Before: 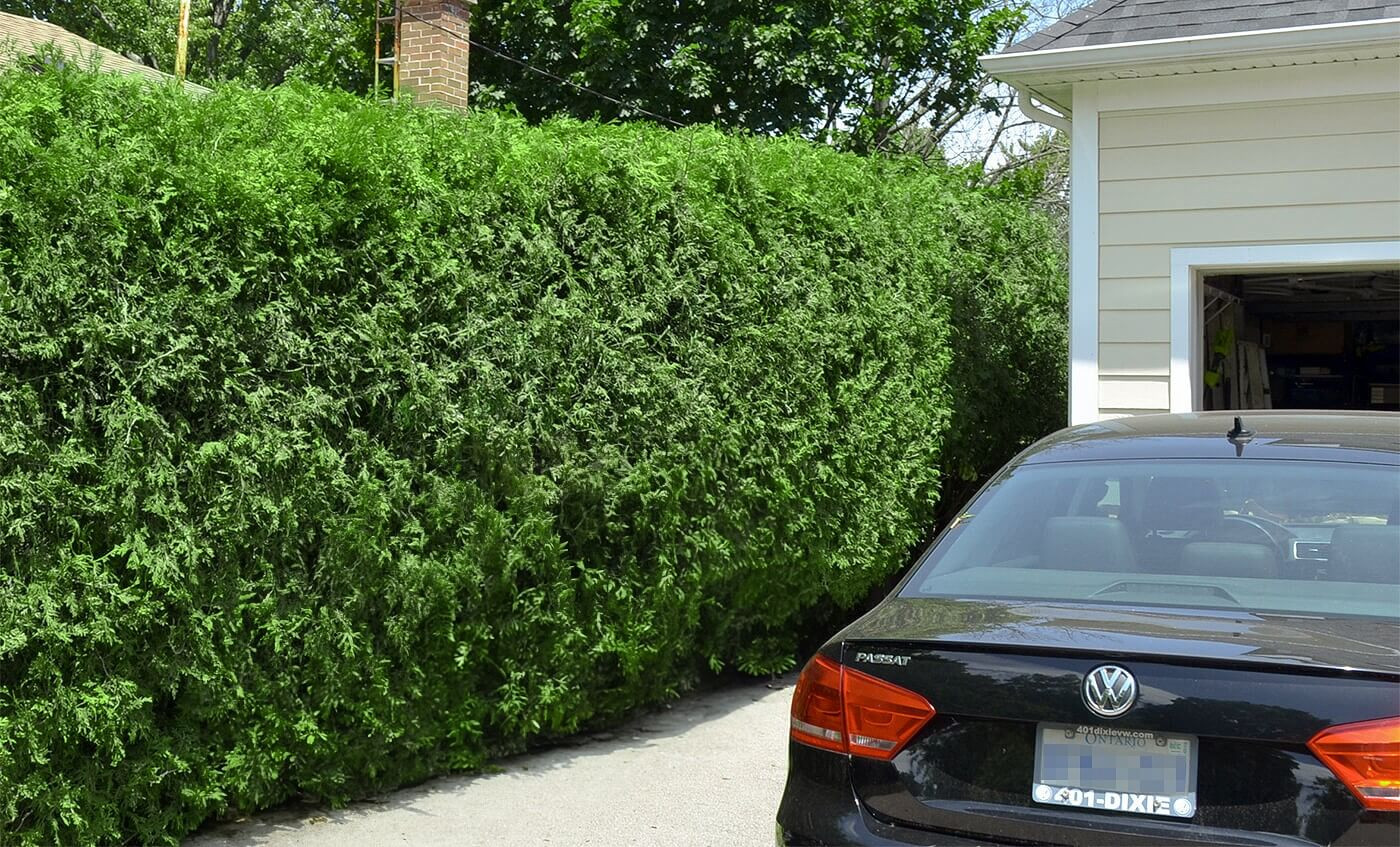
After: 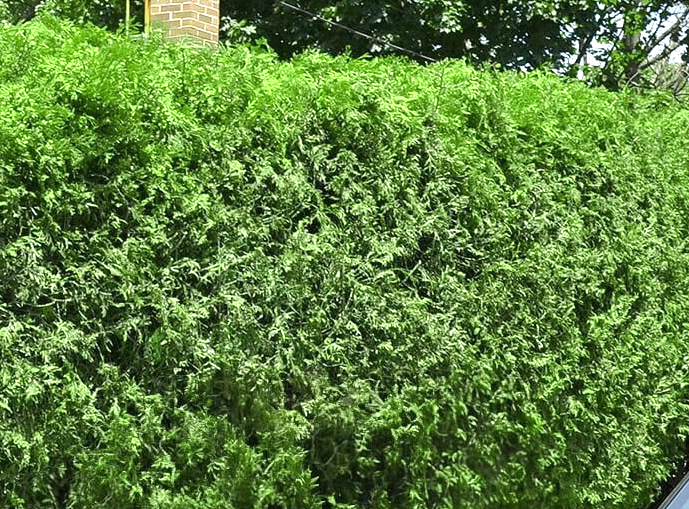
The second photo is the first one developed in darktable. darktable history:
exposure: black level correction 0, exposure 0.68 EV, compensate exposure bias true, compensate highlight preservation false
crop: left 17.835%, top 7.675%, right 32.881%, bottom 32.213%
